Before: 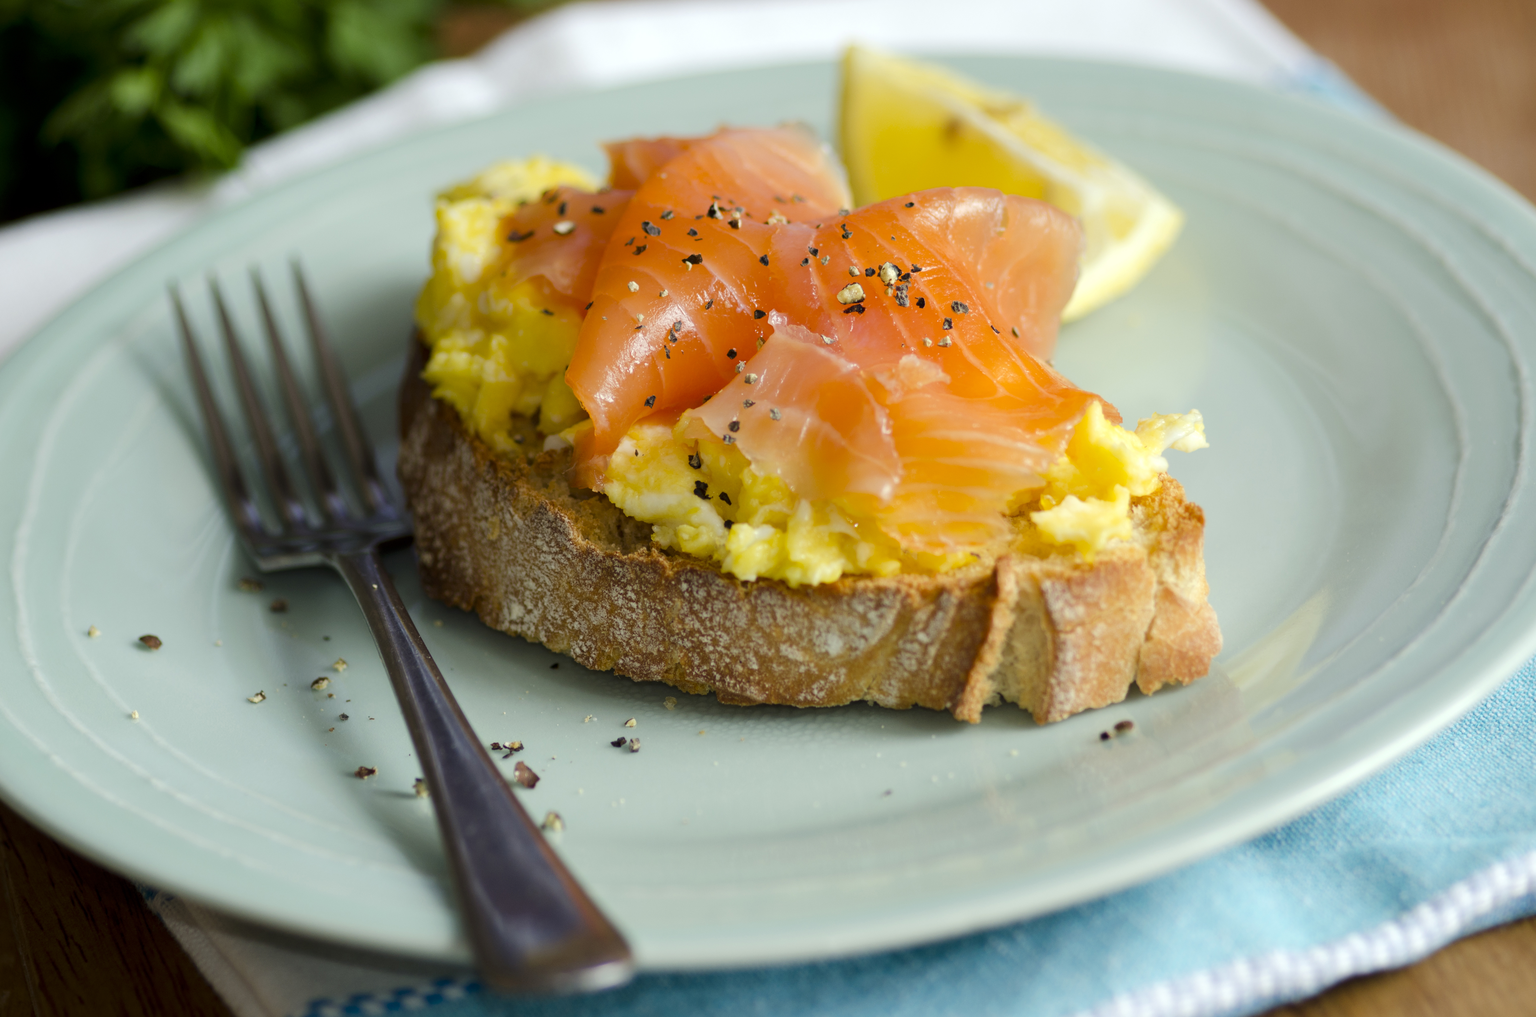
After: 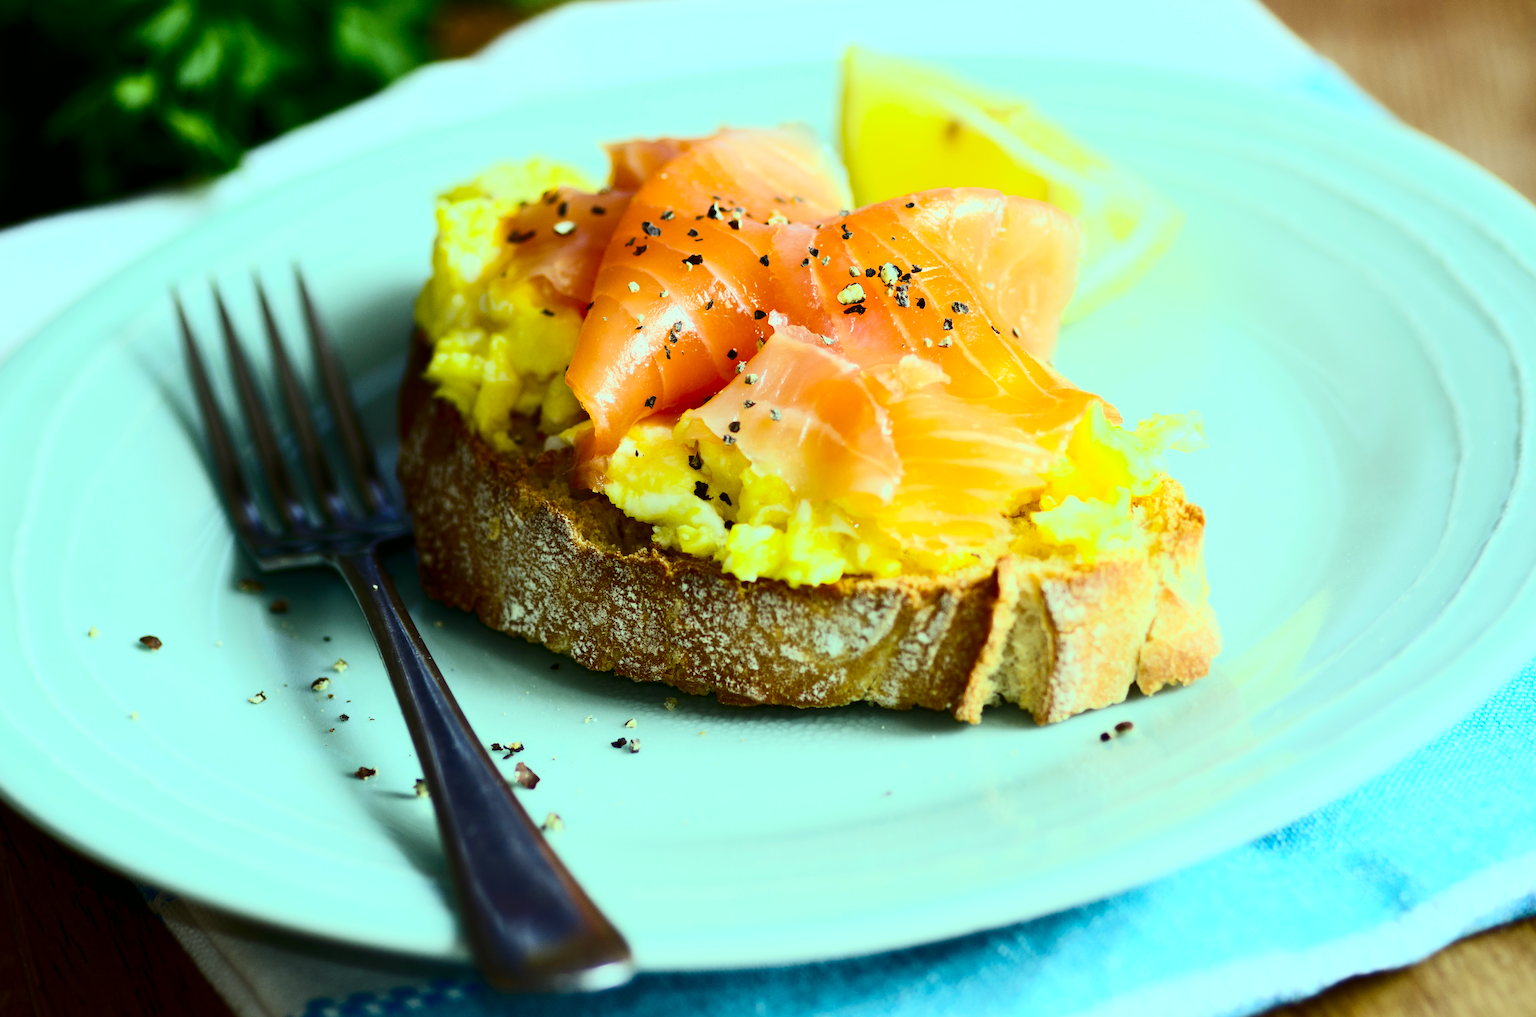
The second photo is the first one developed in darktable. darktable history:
color balance: mode lift, gamma, gain (sRGB), lift [0.997, 0.979, 1.021, 1.011], gamma [1, 1.084, 0.916, 0.998], gain [1, 0.87, 1.13, 1.101], contrast 4.55%, contrast fulcrum 38.24%, output saturation 104.09%
contrast brightness saturation: contrast 0.4, brightness 0.05, saturation 0.25
